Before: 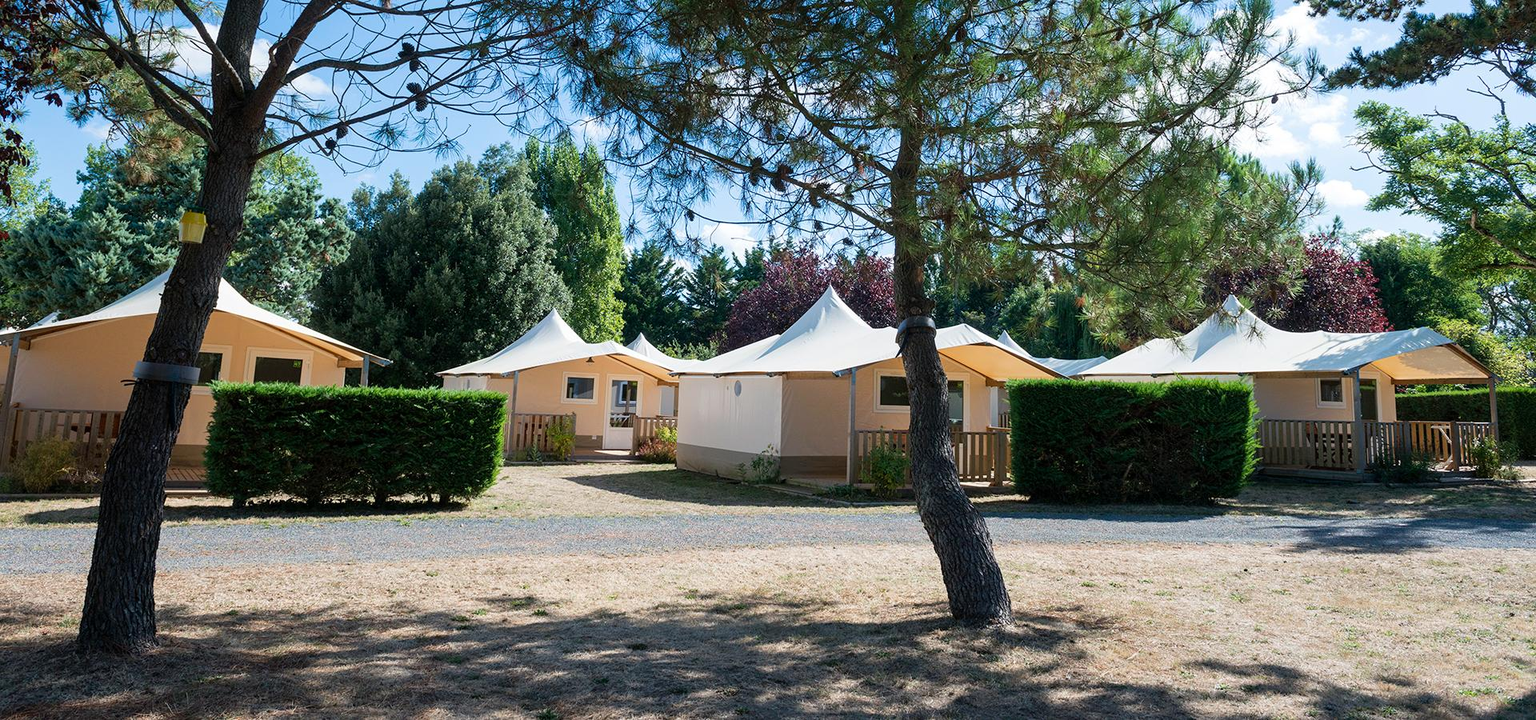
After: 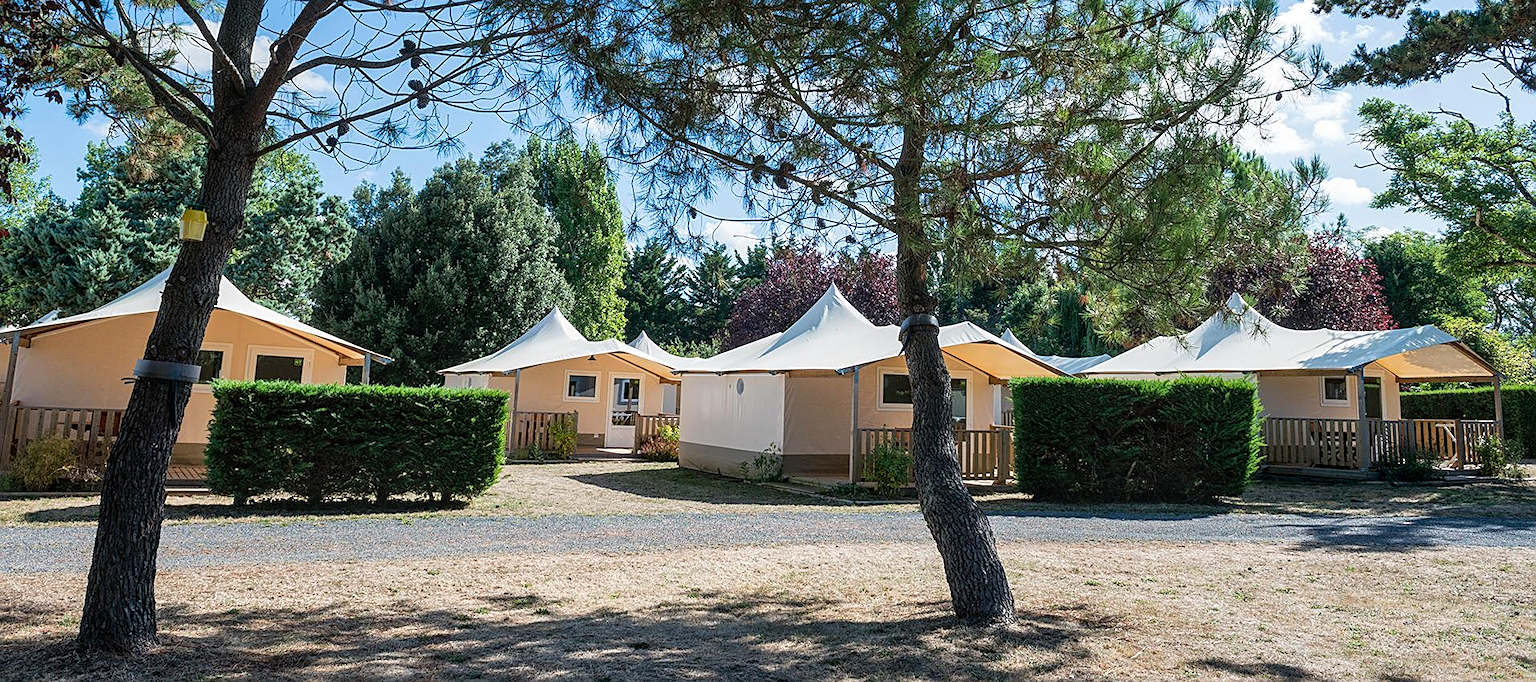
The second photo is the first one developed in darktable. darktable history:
sharpen: on, module defaults
crop: top 0.448%, right 0.264%, bottom 5.045%
shadows and highlights: shadows 53, soften with gaussian
color balance: on, module defaults
local contrast: on, module defaults
